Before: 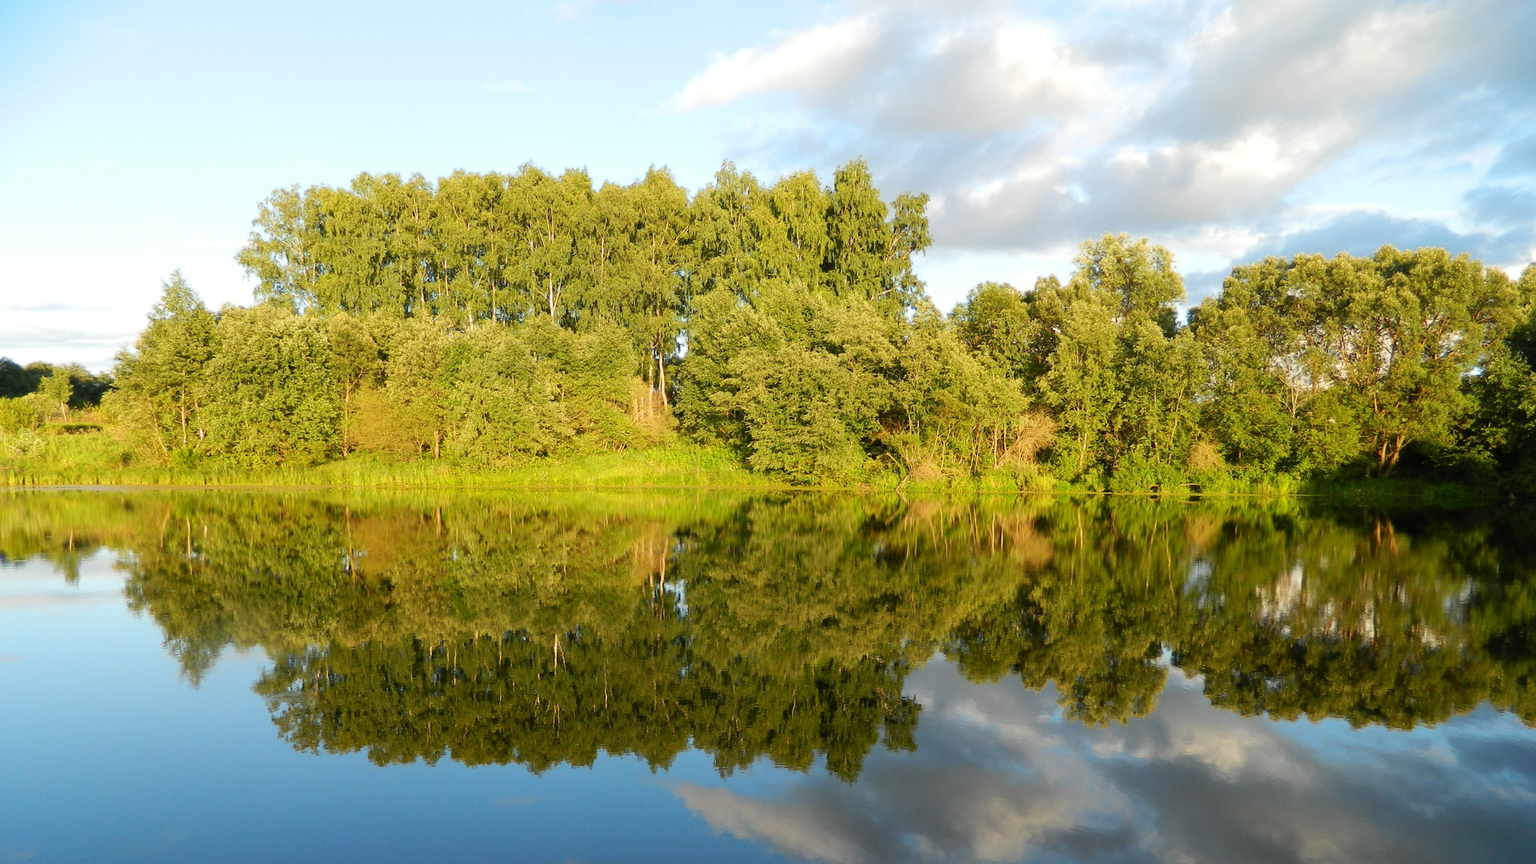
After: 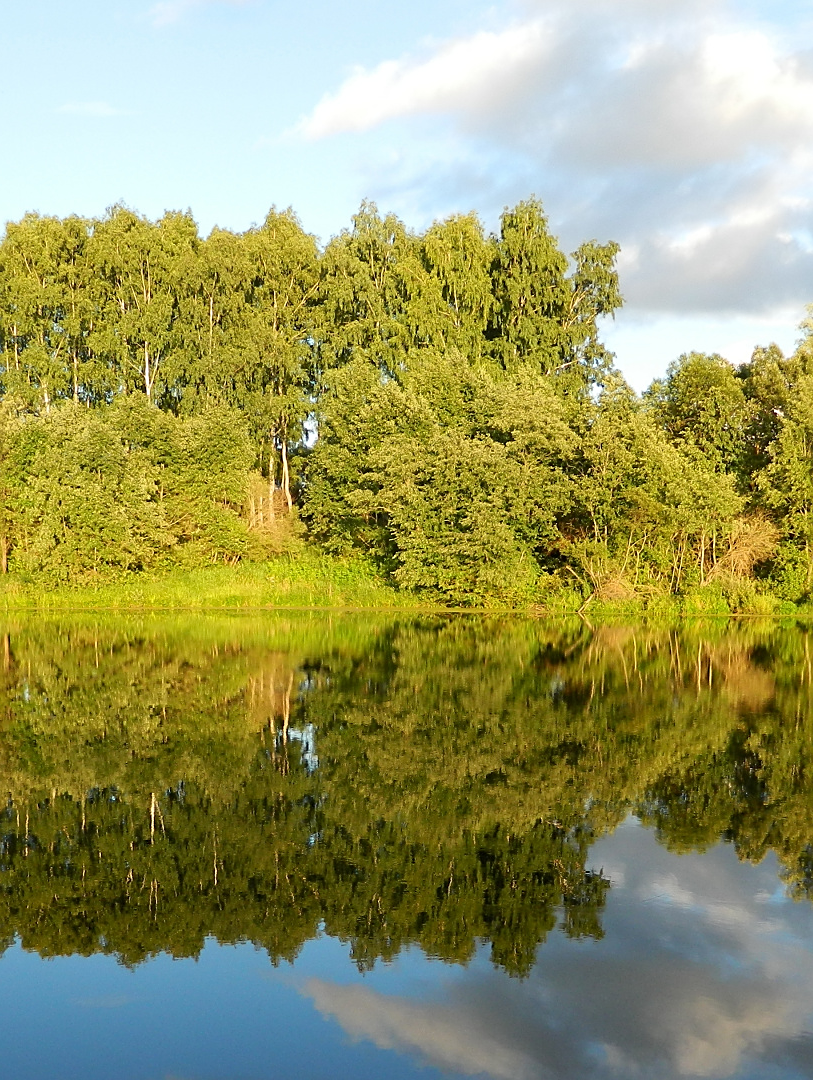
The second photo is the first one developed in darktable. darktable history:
sharpen: amount 0.494
crop: left 28.229%, right 29.401%
